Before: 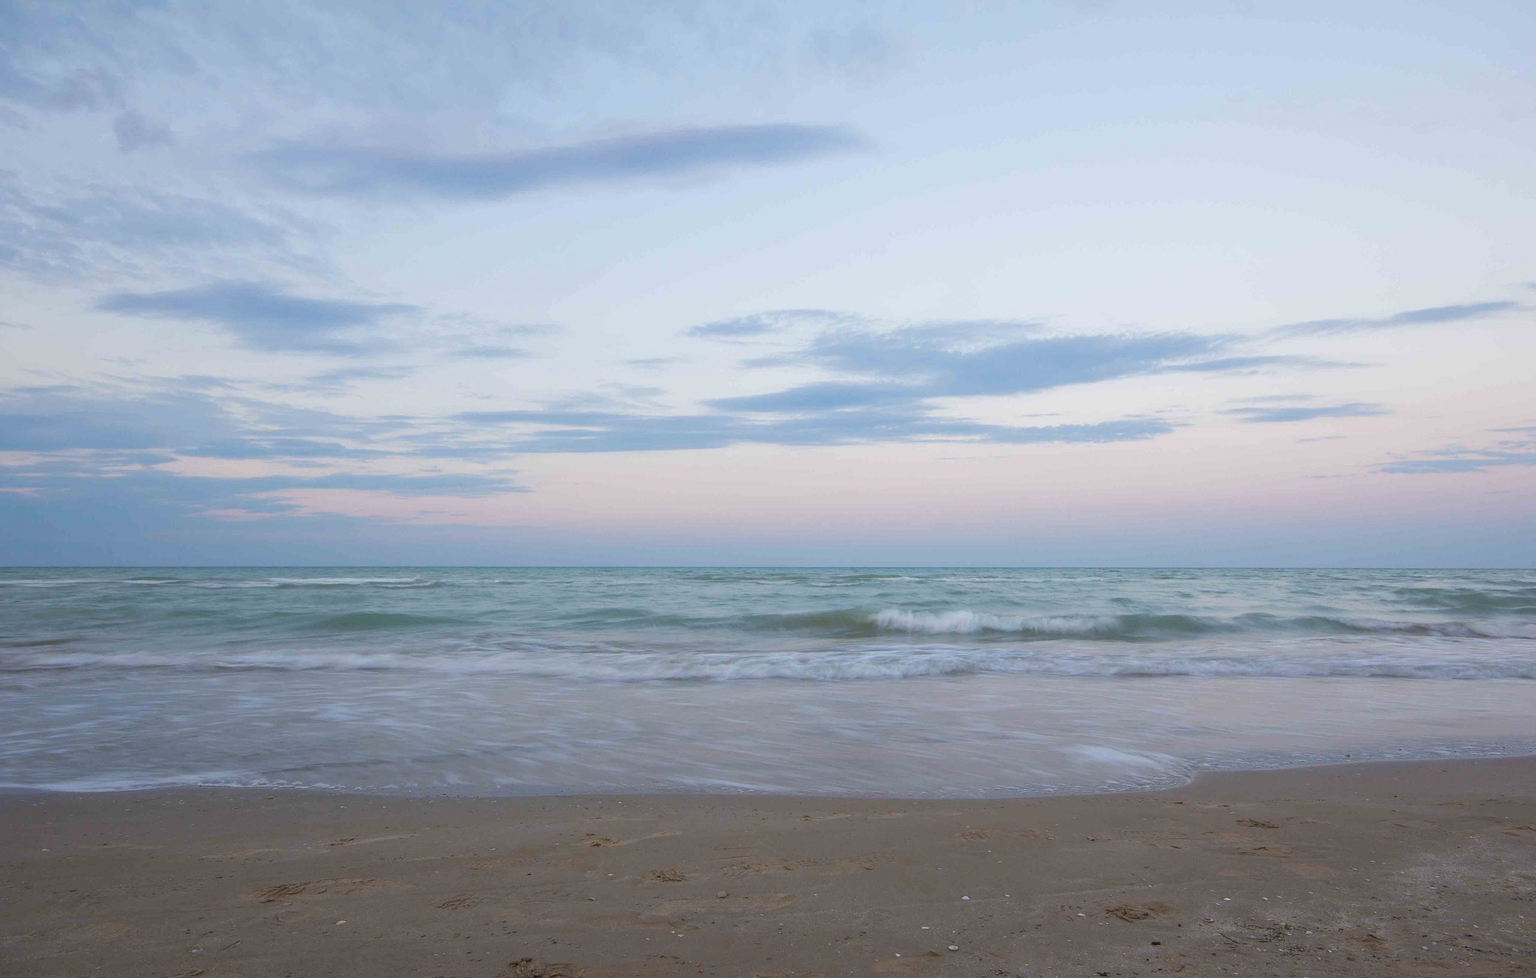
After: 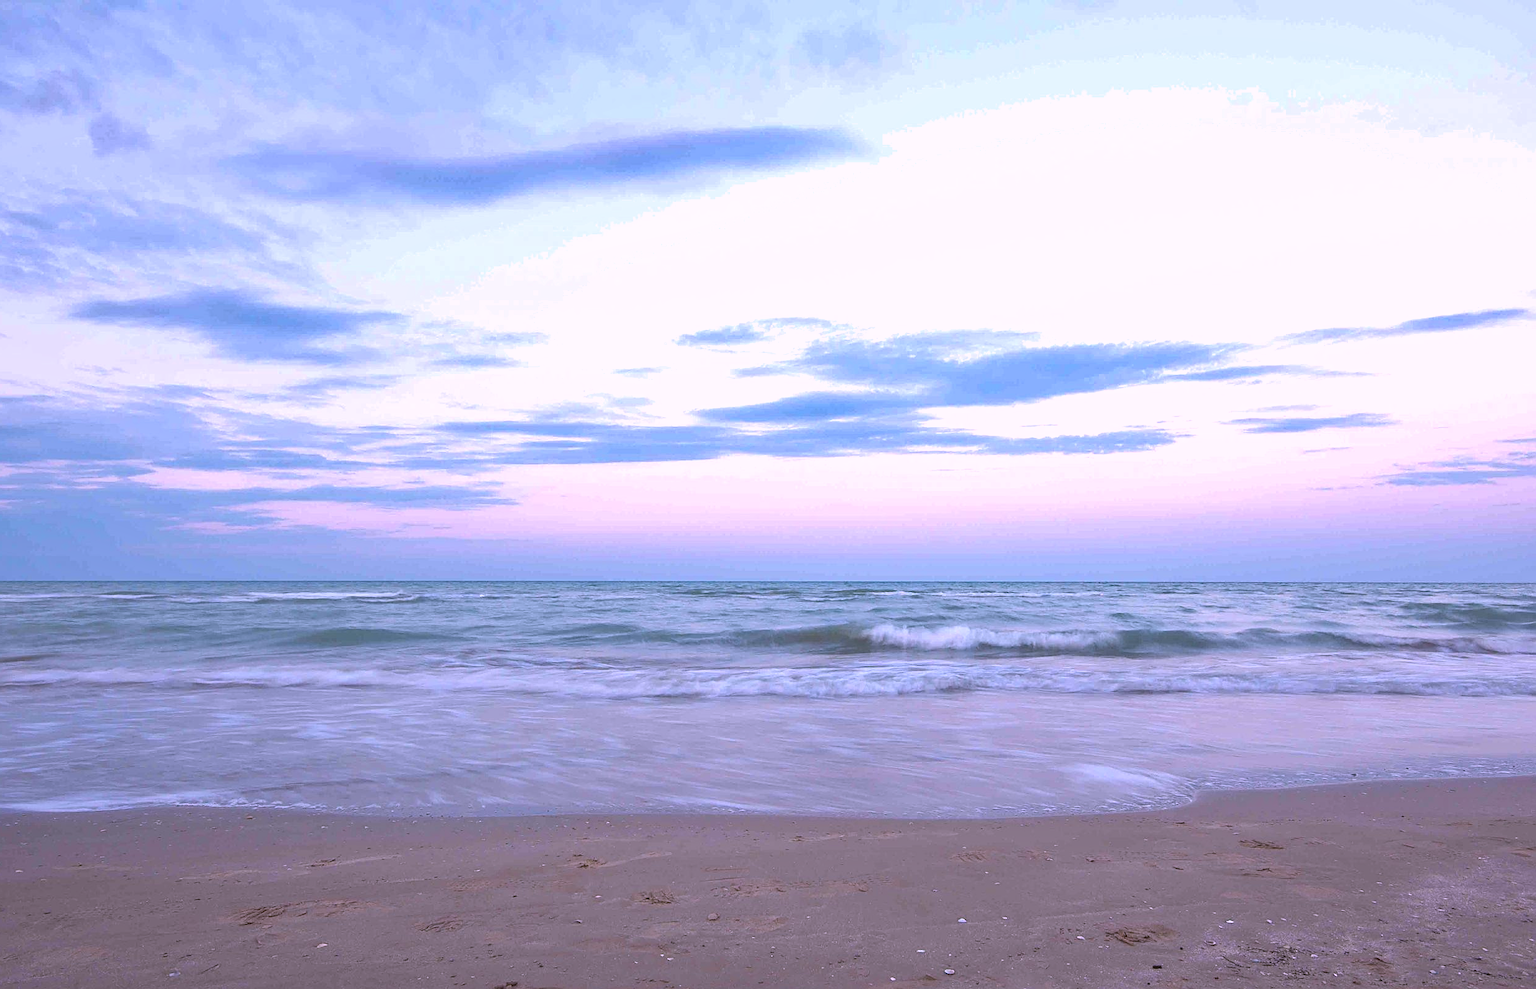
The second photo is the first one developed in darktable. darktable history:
sharpen: on, module defaults
exposure: exposure 0.6 EV, compensate highlight preservation false
crop and rotate: left 1.774%, right 0.633%, bottom 1.28%
color correction: highlights a* 15.03, highlights b* -25.07
shadows and highlights: low approximation 0.01, soften with gaussian
